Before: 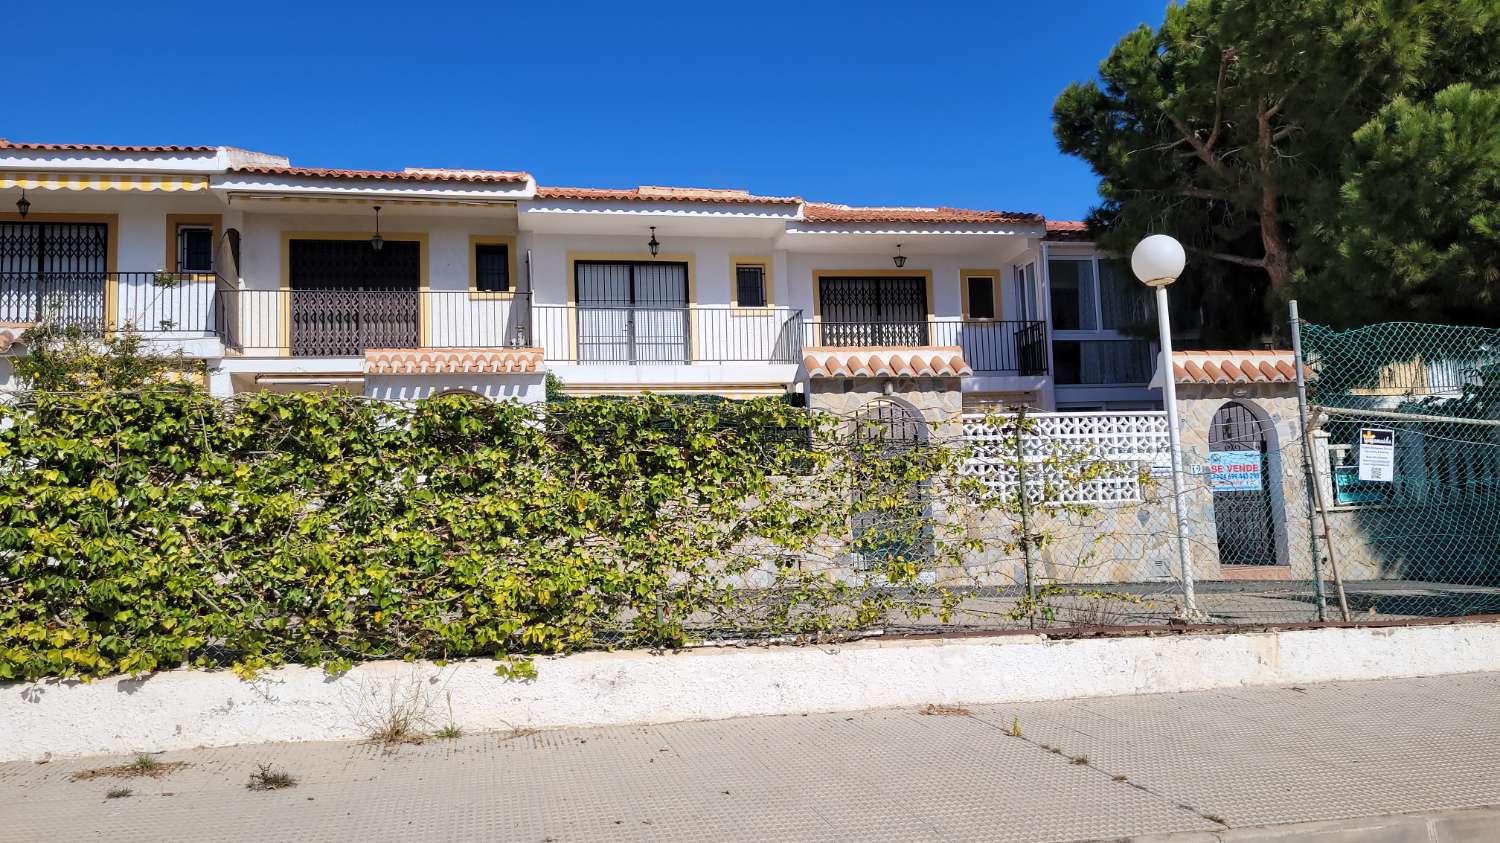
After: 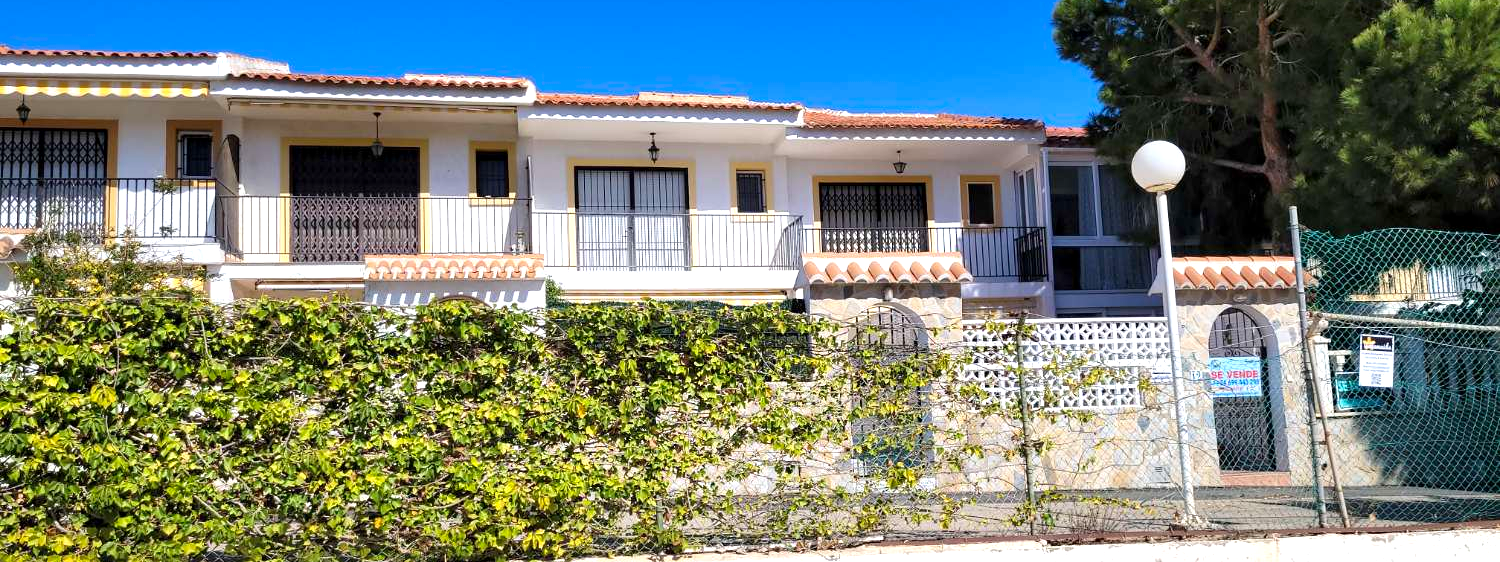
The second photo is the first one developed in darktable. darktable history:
color correction: saturation 1.1
crop: top 11.166%, bottom 22.168%
exposure: black level correction 0.001, exposure 0.5 EV, compensate exposure bias true, compensate highlight preservation false
